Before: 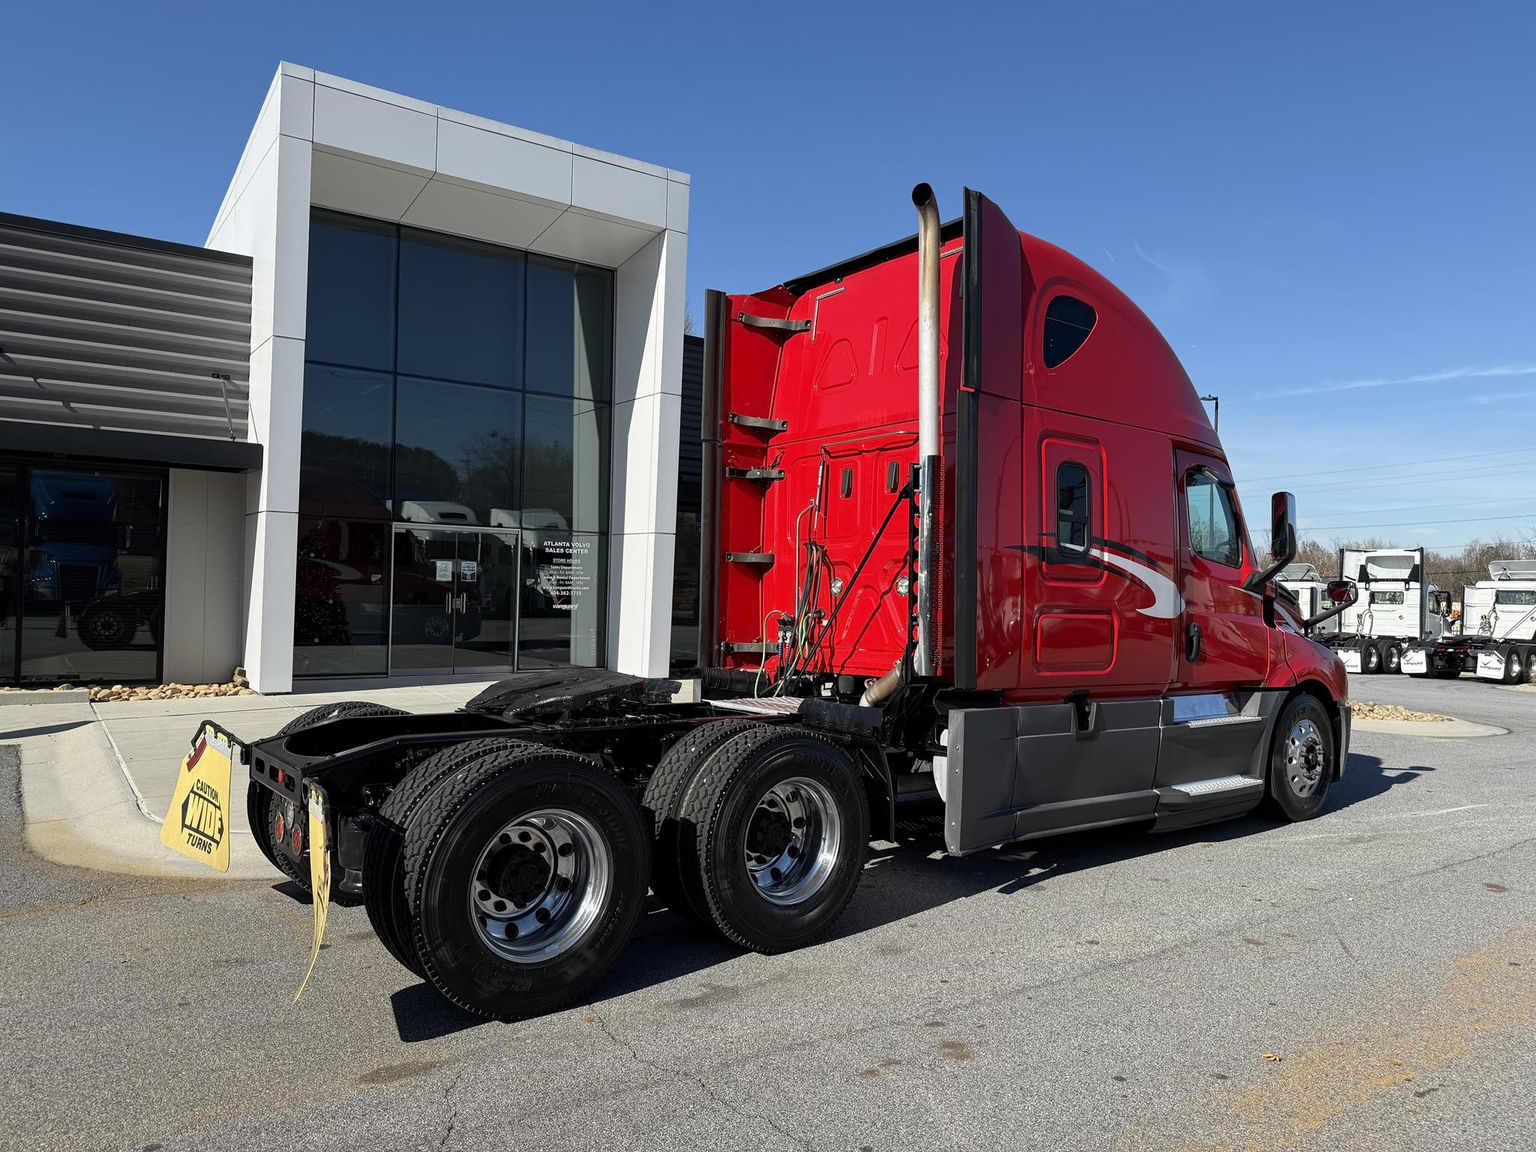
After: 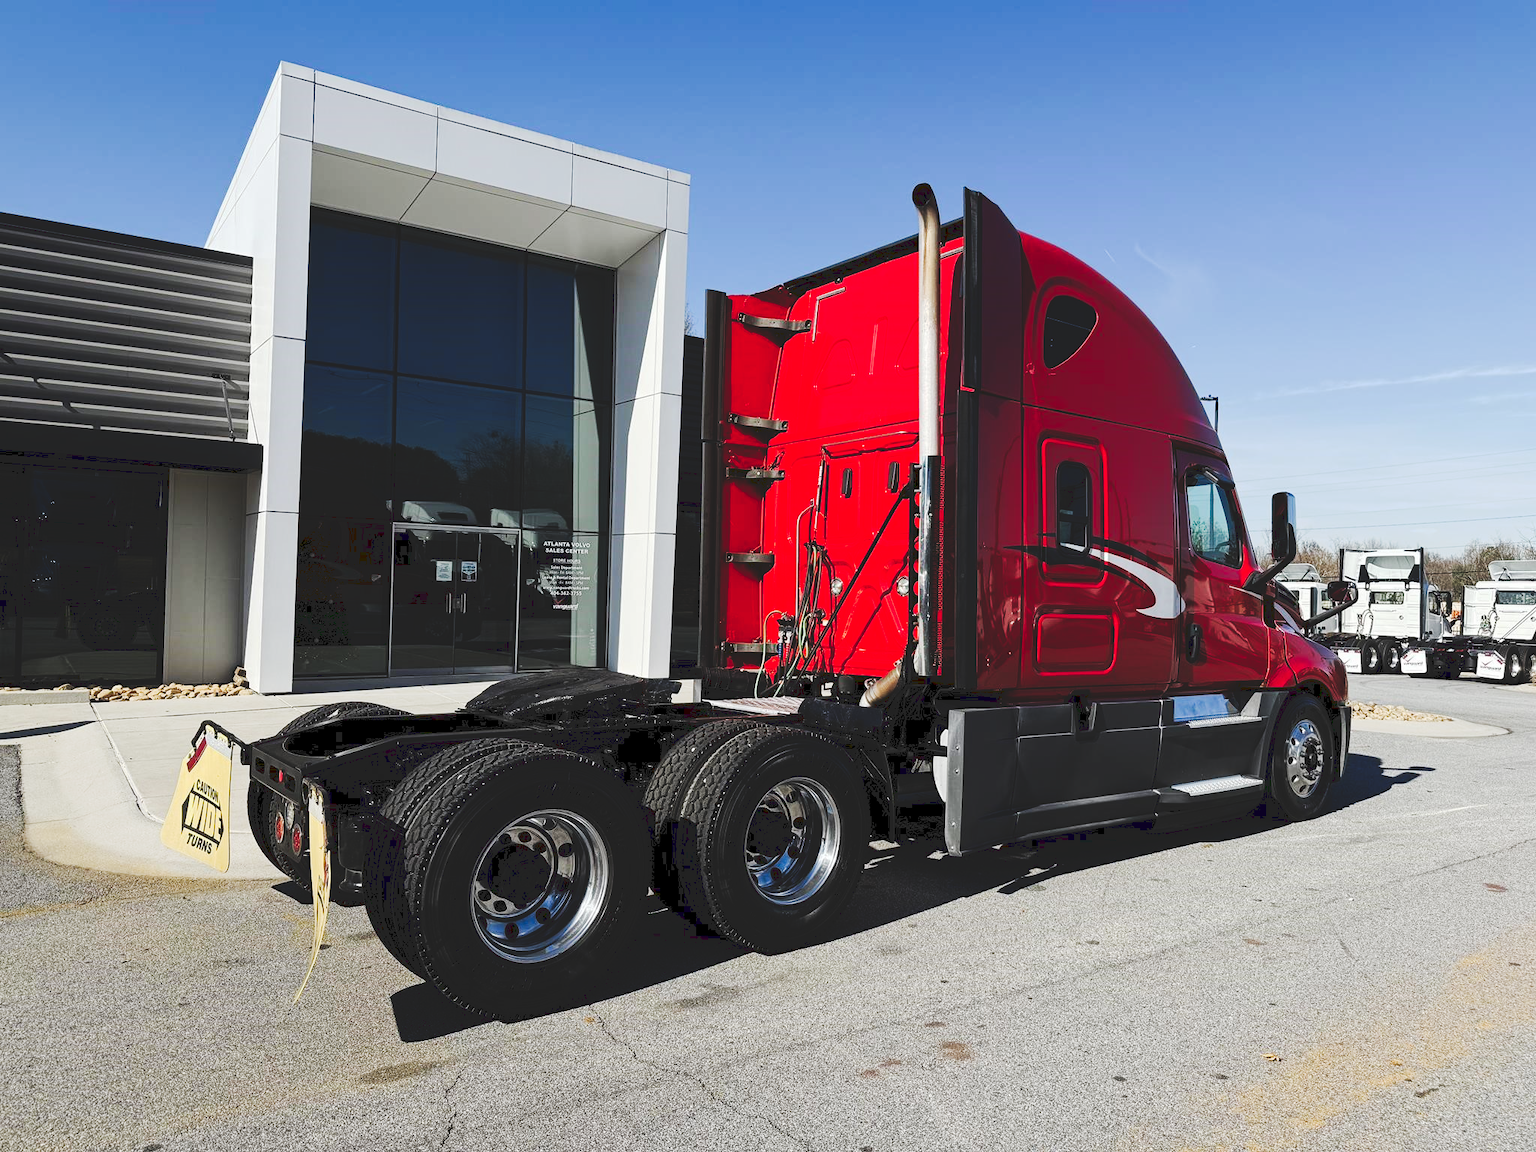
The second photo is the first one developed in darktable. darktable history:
tone curve: curves: ch0 [(0, 0) (0.003, 0.13) (0.011, 0.13) (0.025, 0.134) (0.044, 0.136) (0.069, 0.139) (0.1, 0.144) (0.136, 0.151) (0.177, 0.171) (0.224, 0.2) (0.277, 0.247) (0.335, 0.318) (0.399, 0.412) (0.468, 0.536) (0.543, 0.659) (0.623, 0.746) (0.709, 0.812) (0.801, 0.871) (0.898, 0.915) (1, 1)], preserve colors none
